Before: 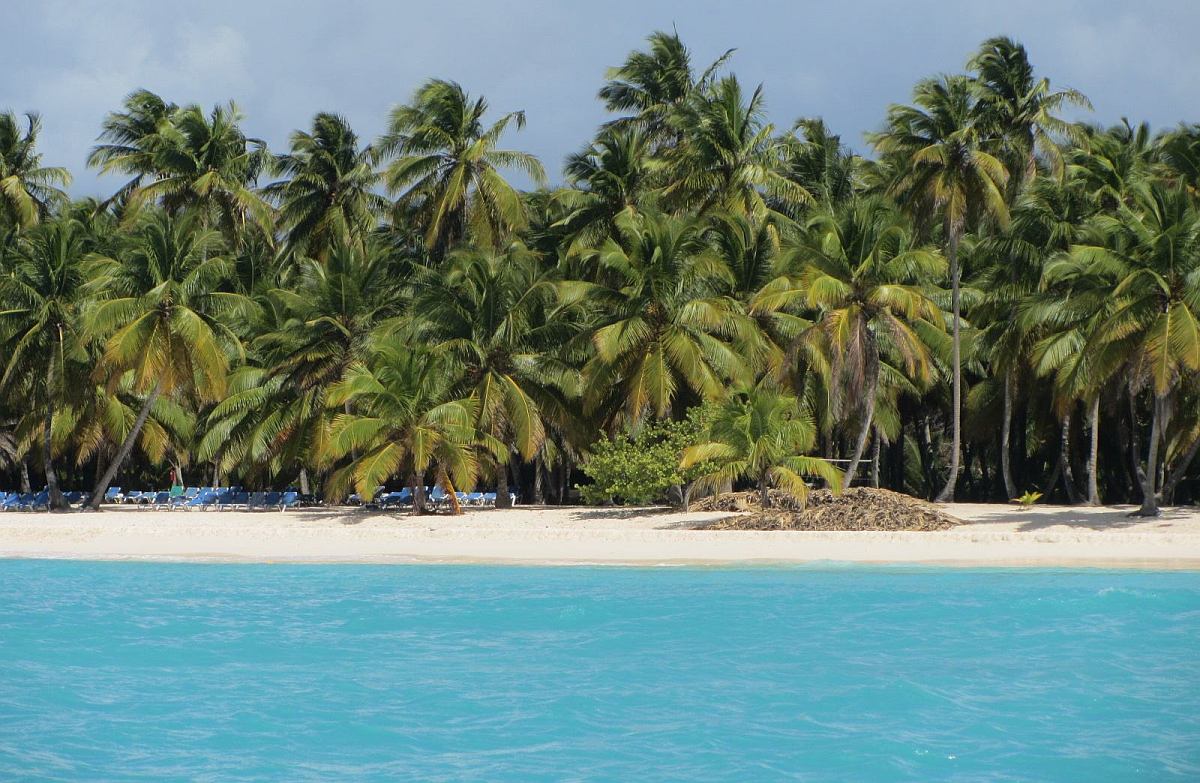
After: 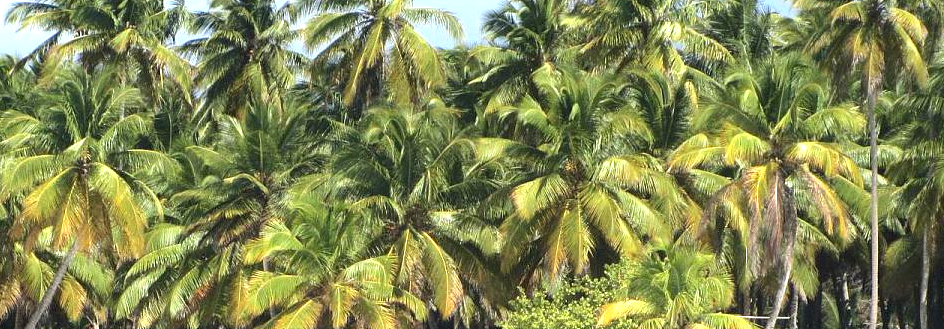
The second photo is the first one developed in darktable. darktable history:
crop: left 6.883%, top 18.373%, right 14.435%, bottom 39.494%
exposure: black level correction 0, exposure 1.371 EV, compensate highlight preservation false
